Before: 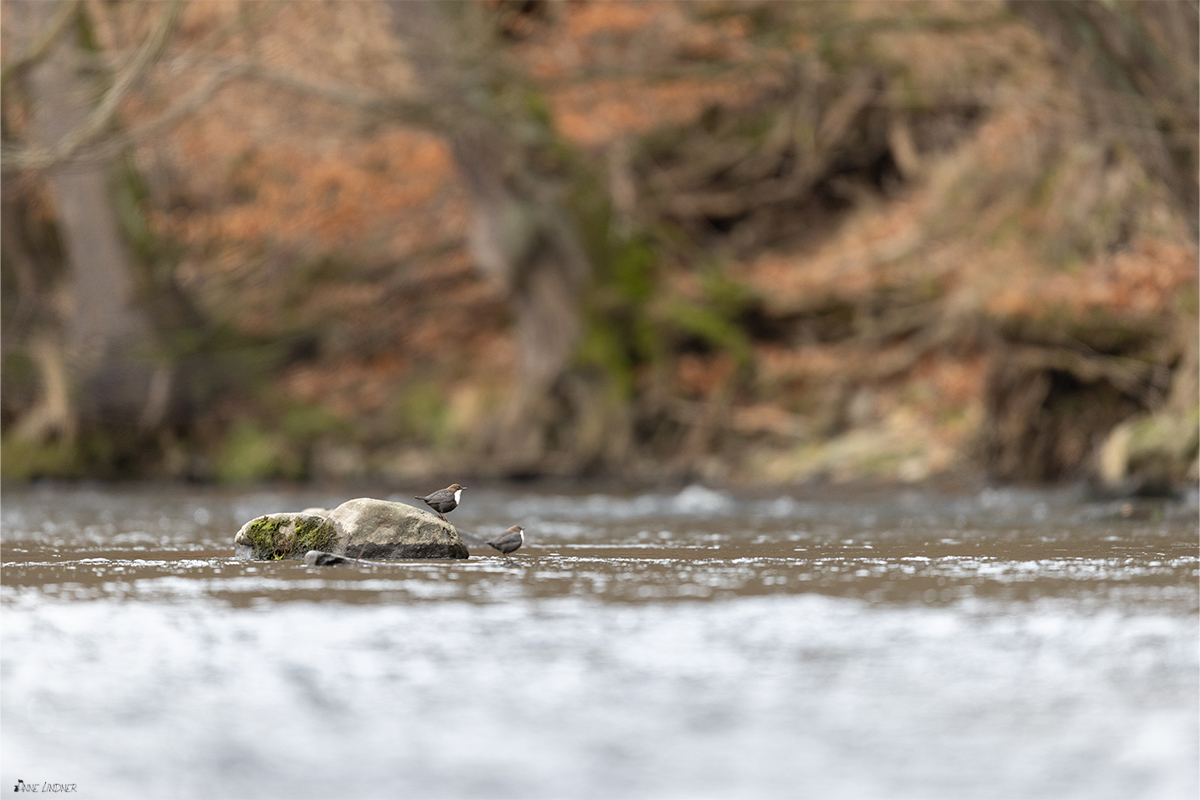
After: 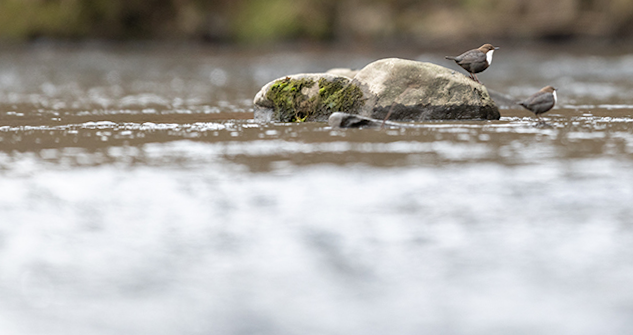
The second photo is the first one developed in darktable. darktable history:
crop and rotate: top 54.778%, right 46.61%, bottom 0.159%
rotate and perspective: rotation 0.679°, lens shift (horizontal) 0.136, crop left 0.009, crop right 0.991, crop top 0.078, crop bottom 0.95
